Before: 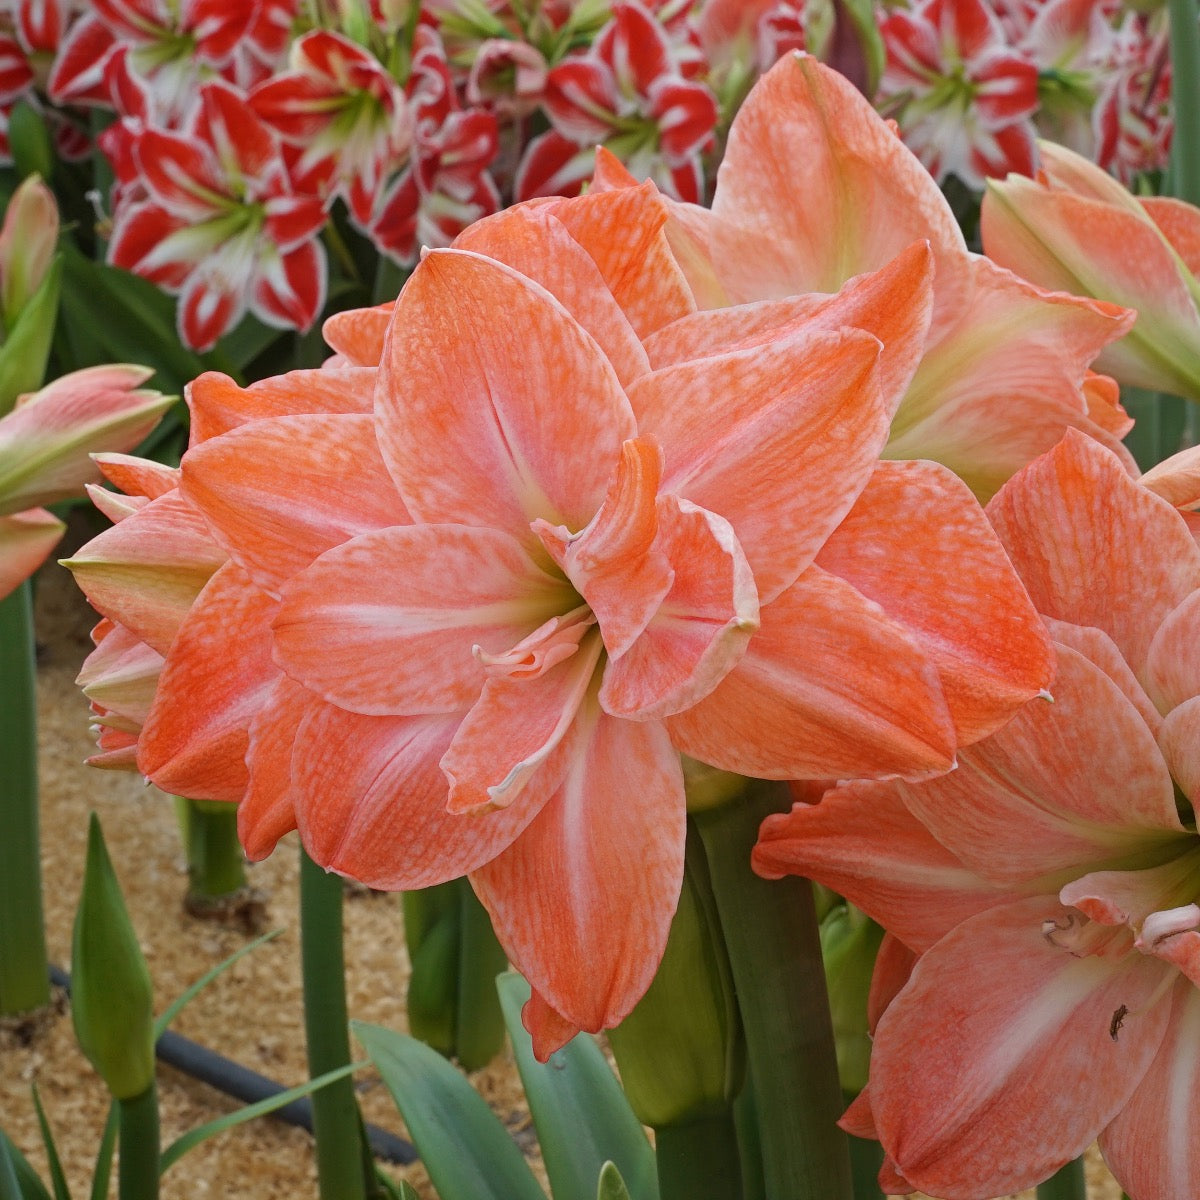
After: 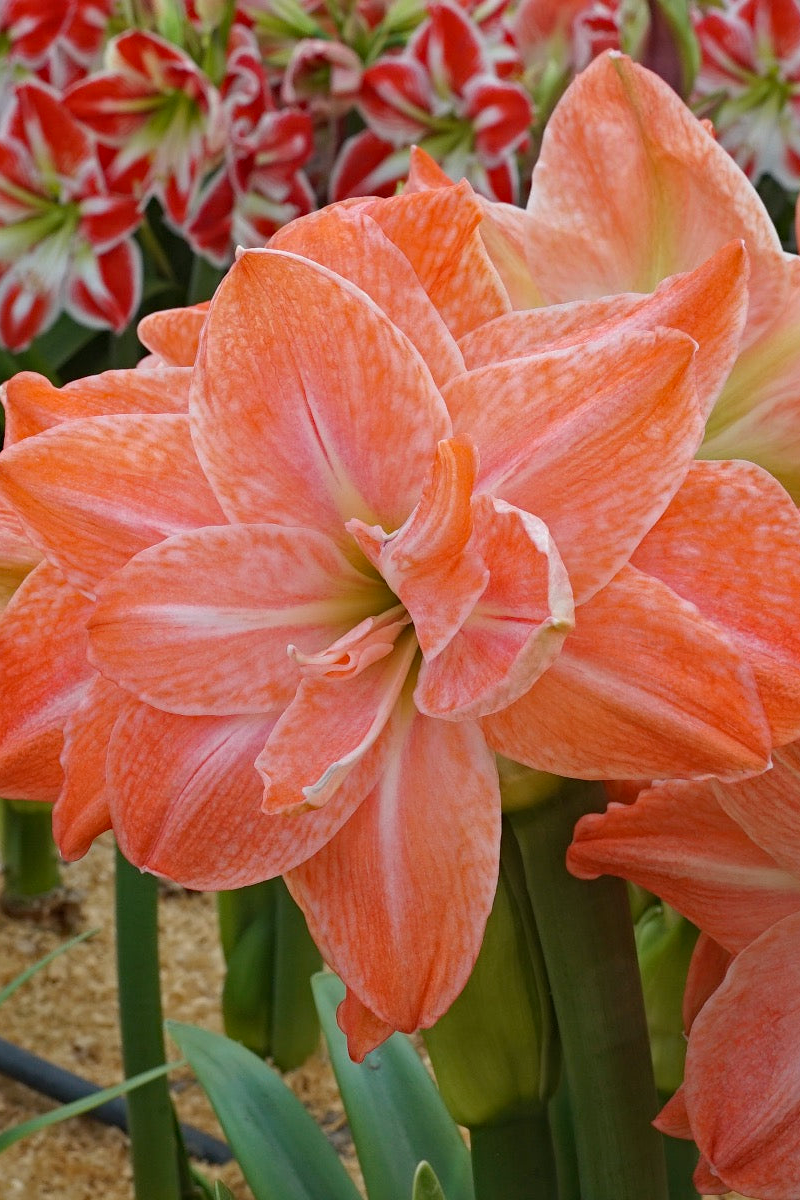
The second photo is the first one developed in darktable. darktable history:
crop and rotate: left 15.446%, right 17.836%
haze removal: compatibility mode true, adaptive false
